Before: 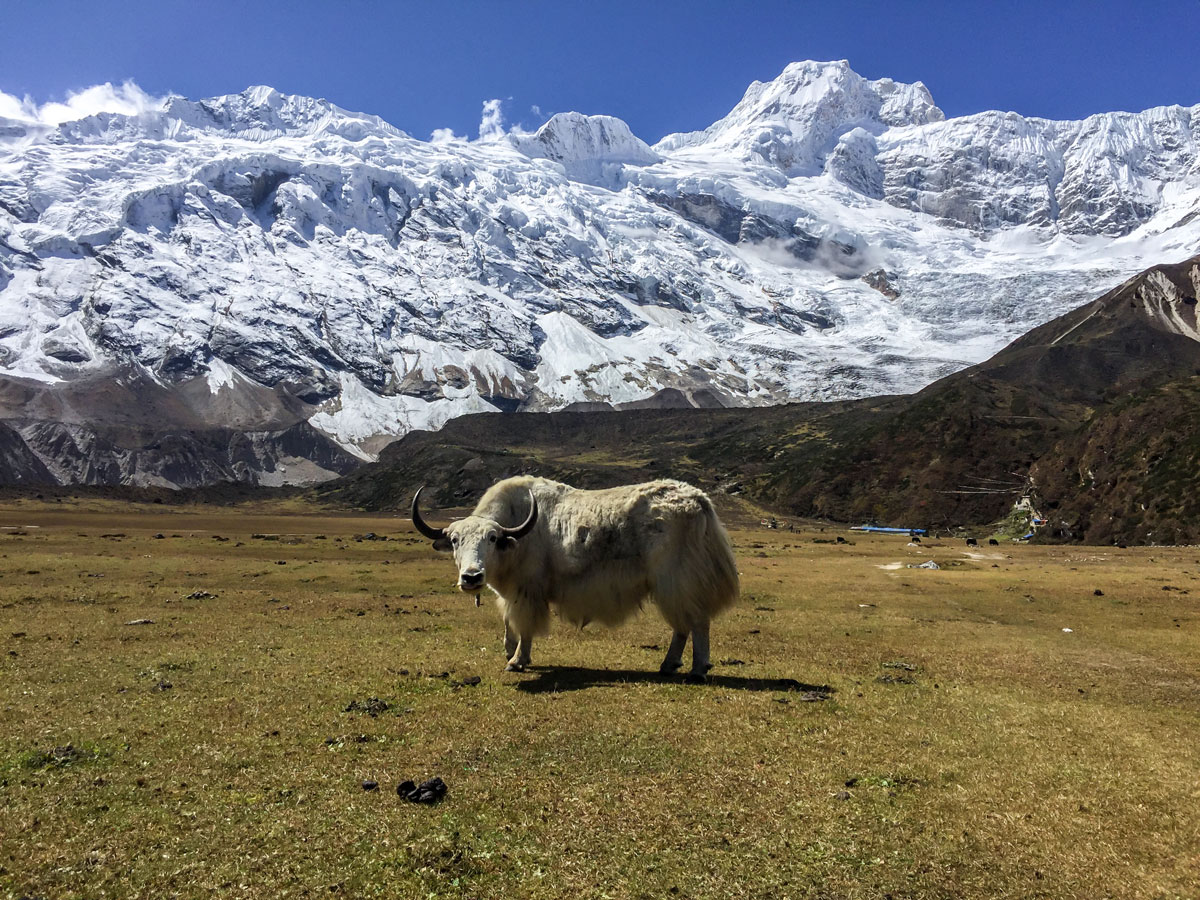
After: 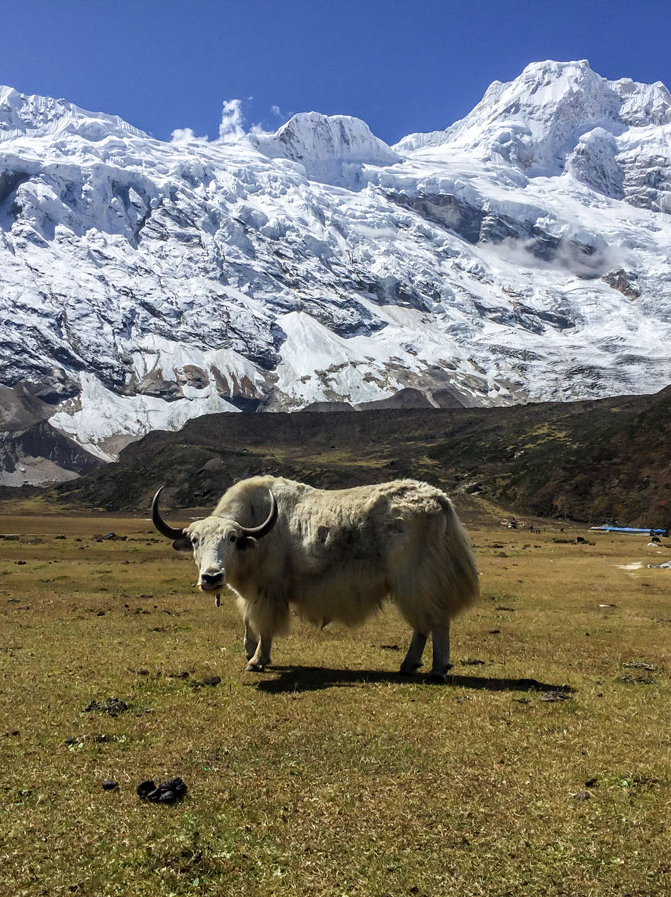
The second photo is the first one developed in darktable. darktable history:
crop: left 21.689%, right 22.17%, bottom 0.008%
tone equalizer: -7 EV 0.13 EV
